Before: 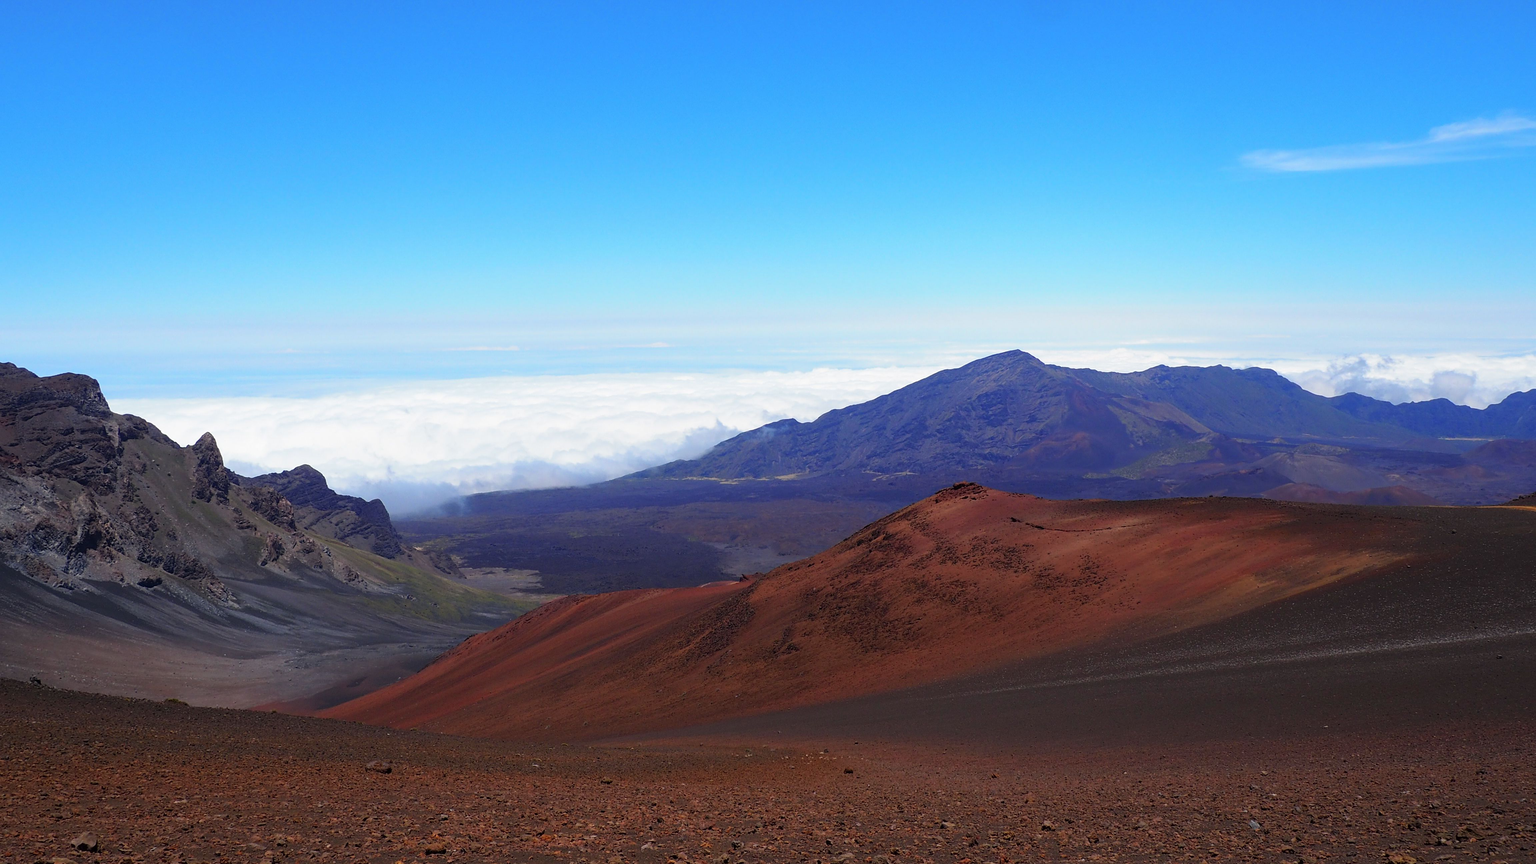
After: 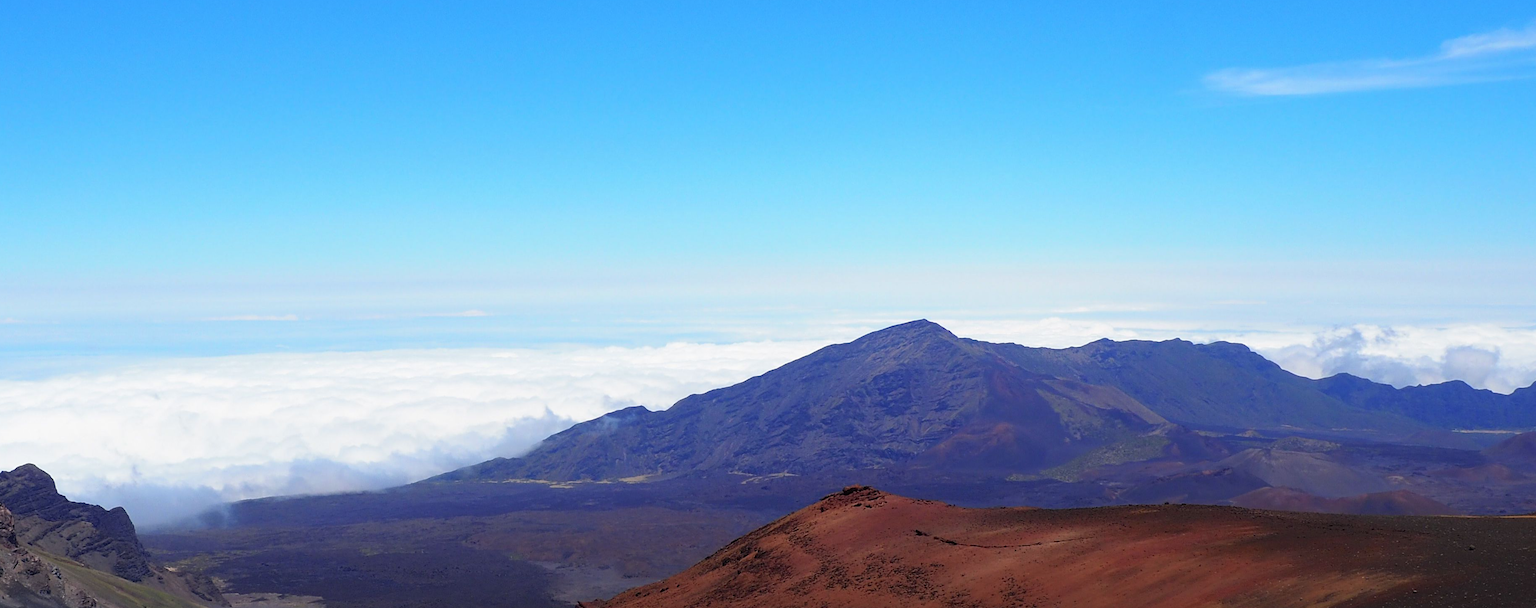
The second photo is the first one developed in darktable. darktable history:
crop: left 18.391%, top 11.081%, right 1.977%, bottom 32.793%
